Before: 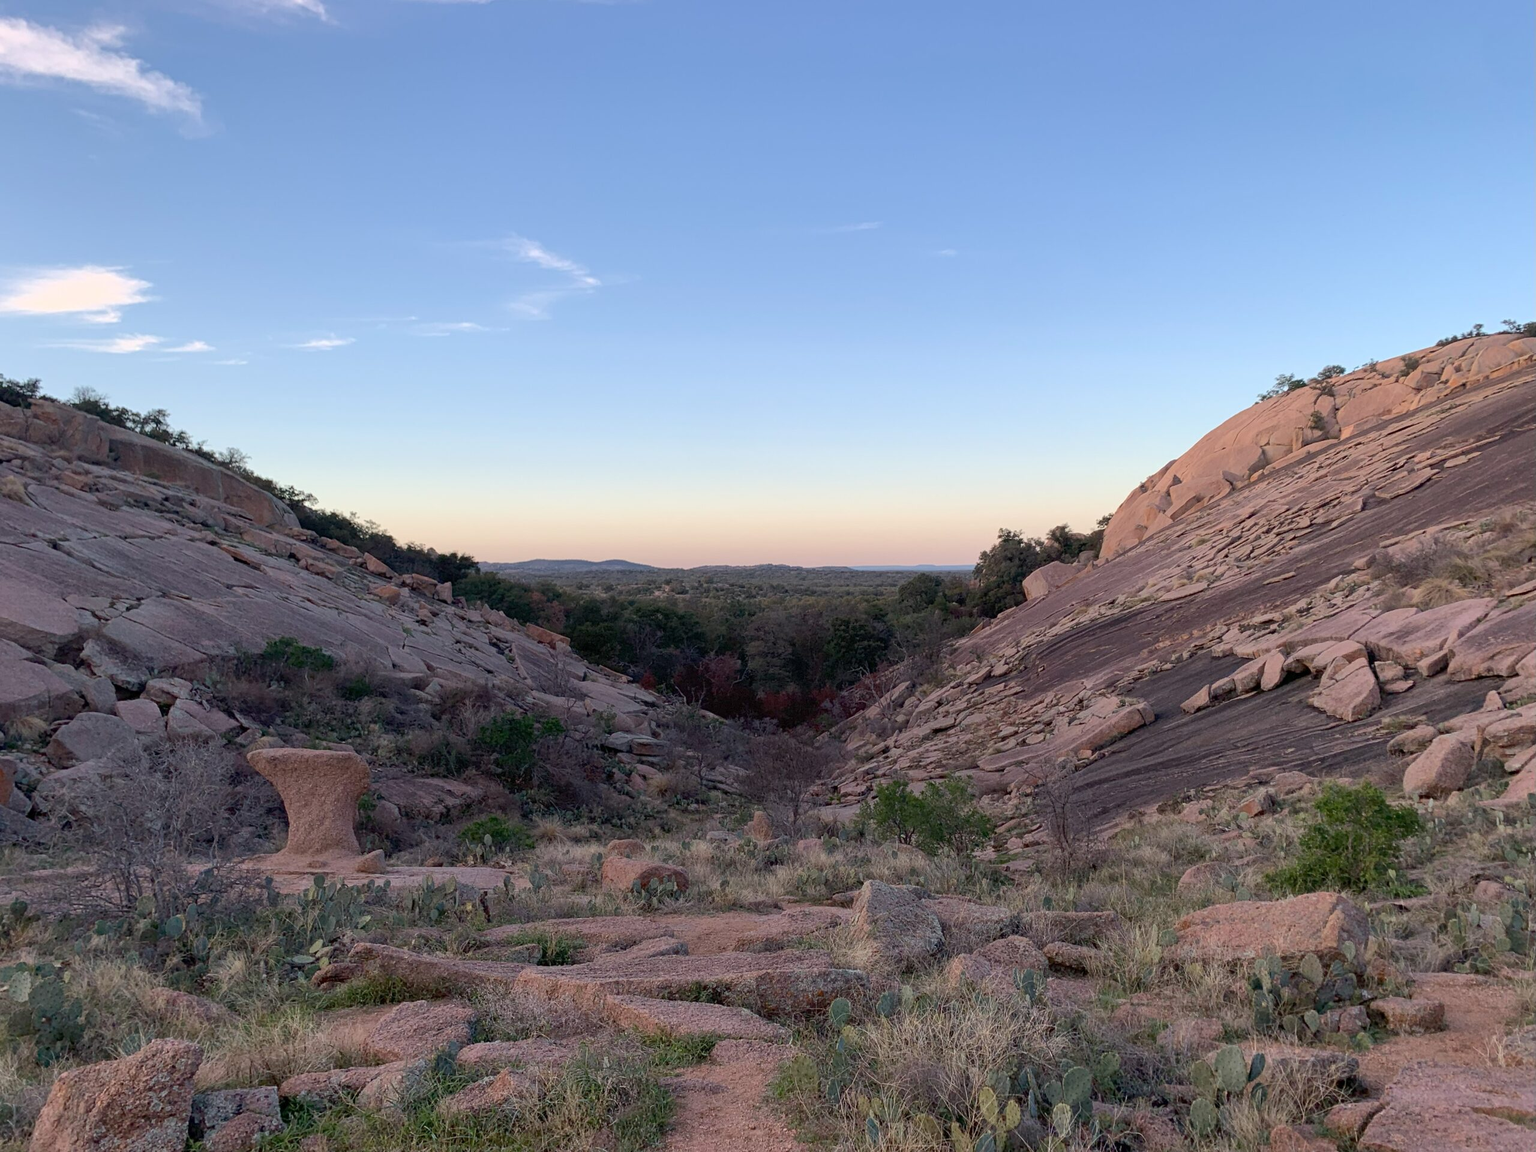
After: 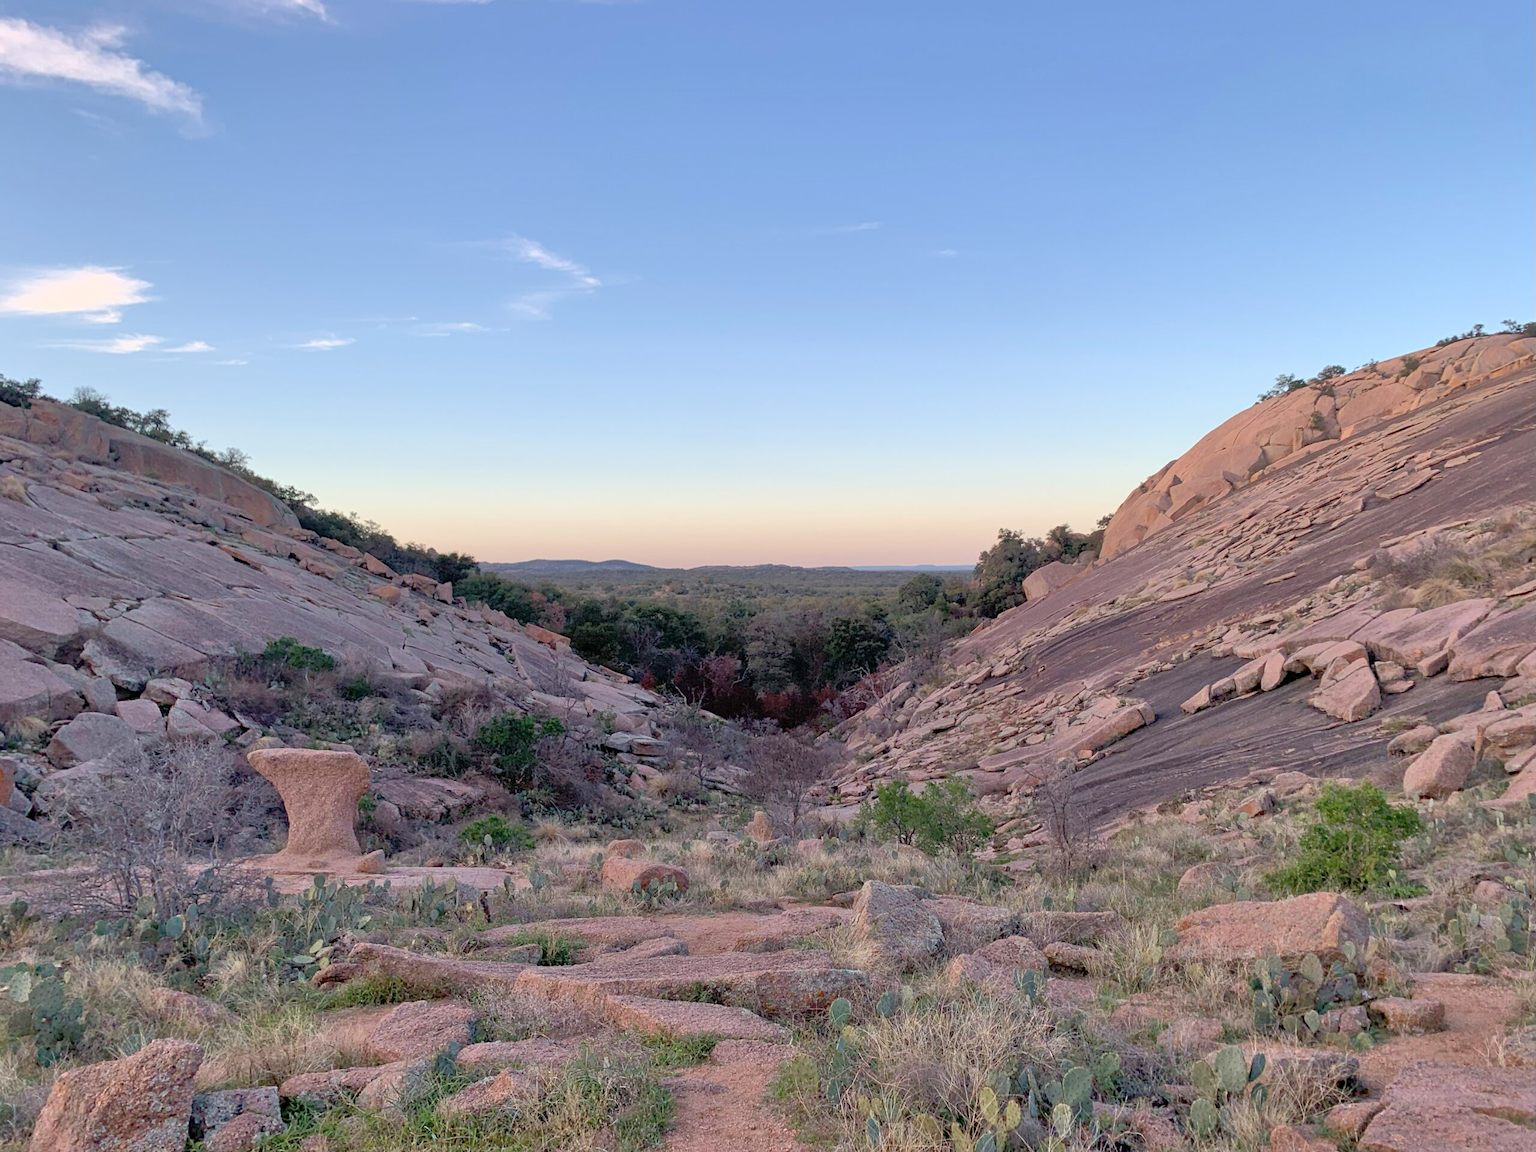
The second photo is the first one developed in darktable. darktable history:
tone equalizer: -7 EV 0.149 EV, -6 EV 0.619 EV, -5 EV 1.13 EV, -4 EV 1.34 EV, -3 EV 1.16 EV, -2 EV 0.6 EV, -1 EV 0.161 EV
